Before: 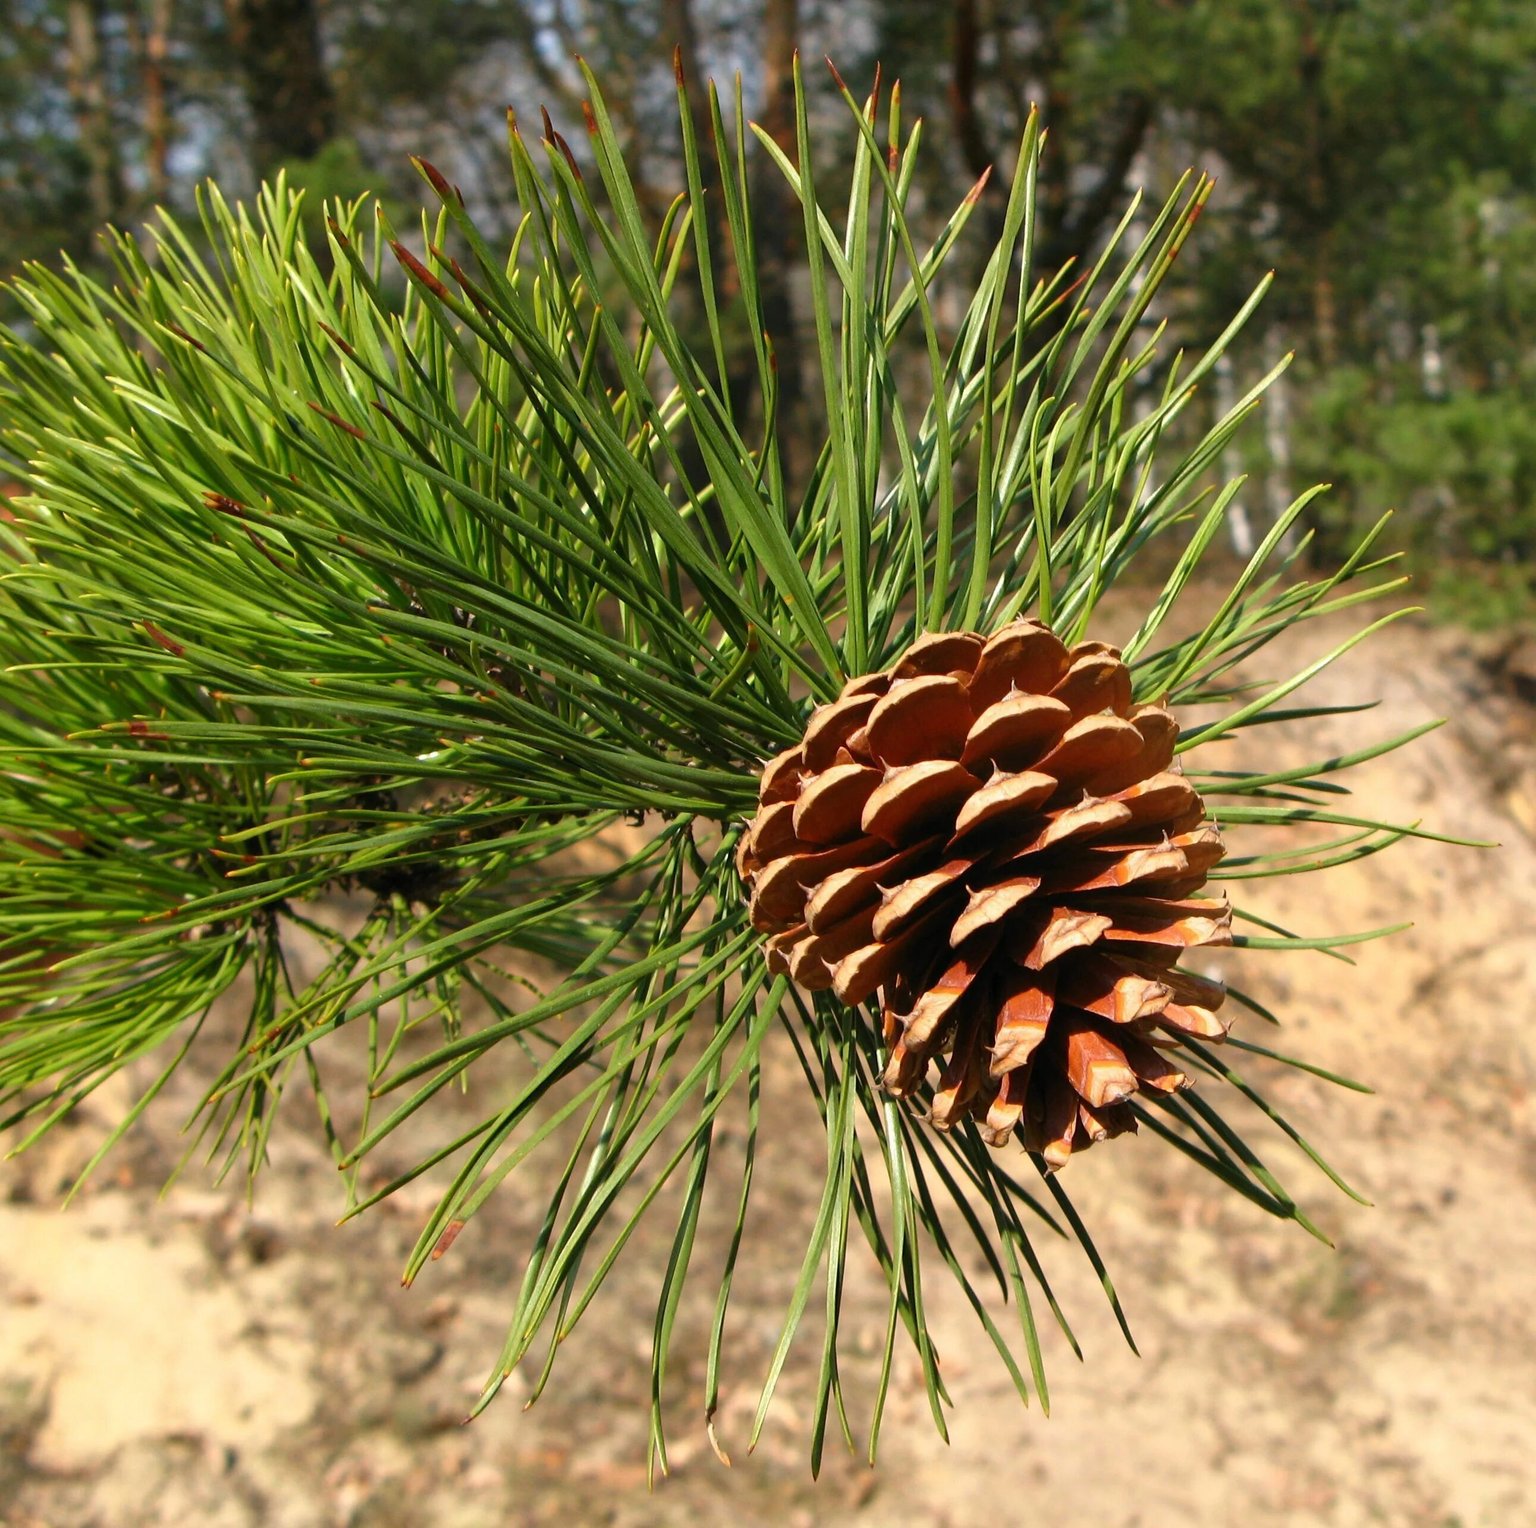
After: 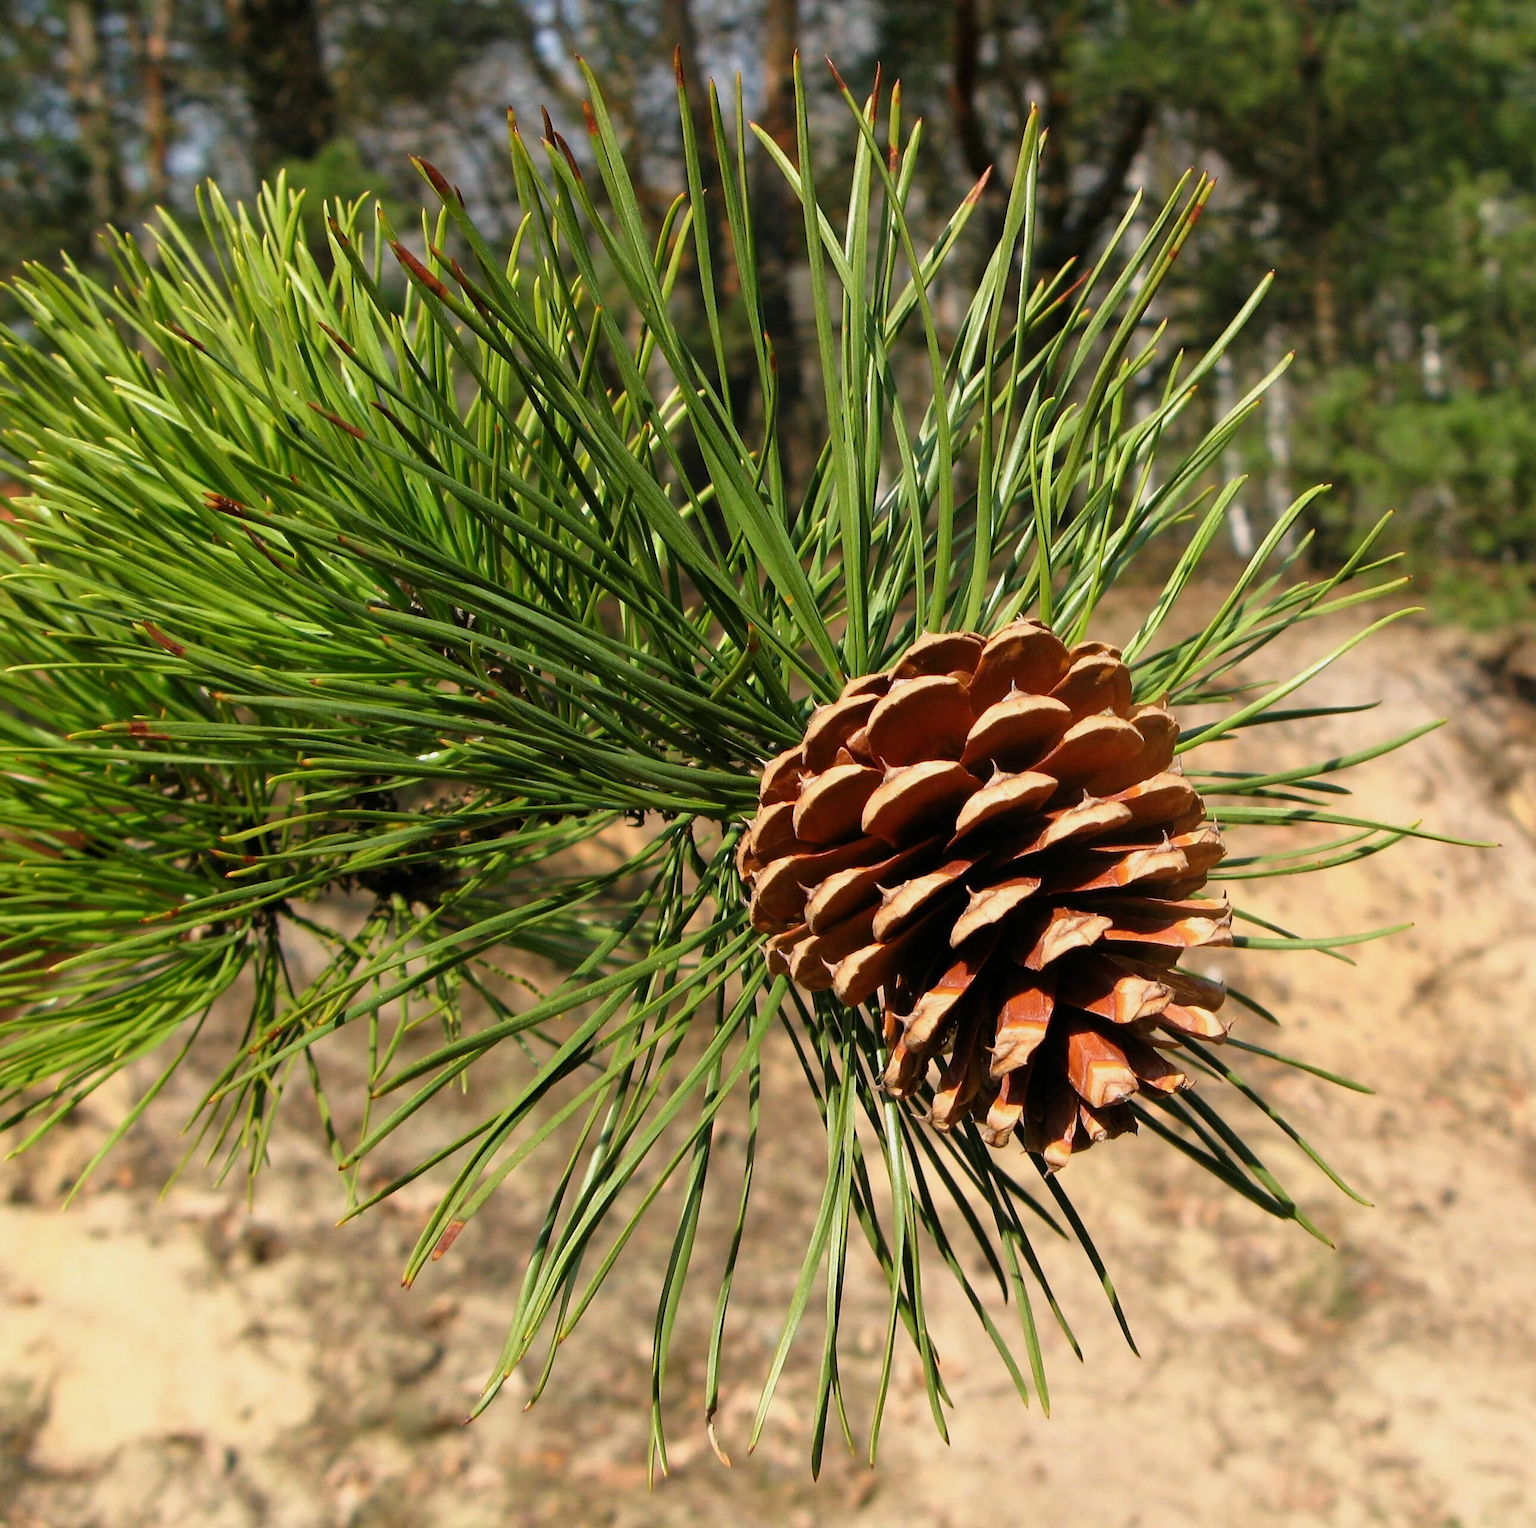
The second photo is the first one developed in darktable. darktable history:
sharpen: radius 0.981, amount 0.604
filmic rgb: black relative exposure -9.51 EV, white relative exposure 3.06 EV, hardness 6.18
